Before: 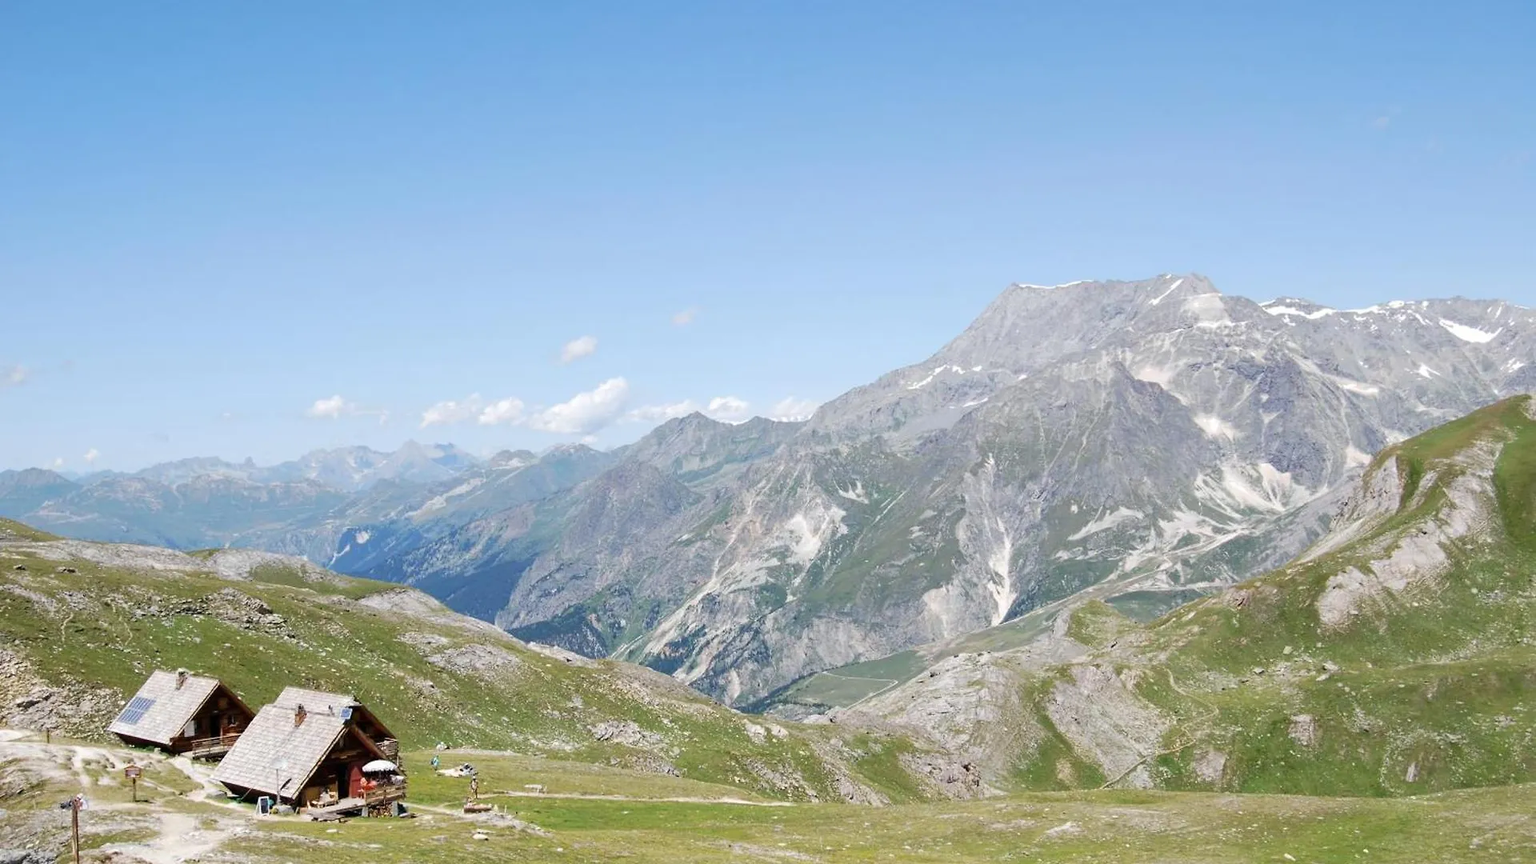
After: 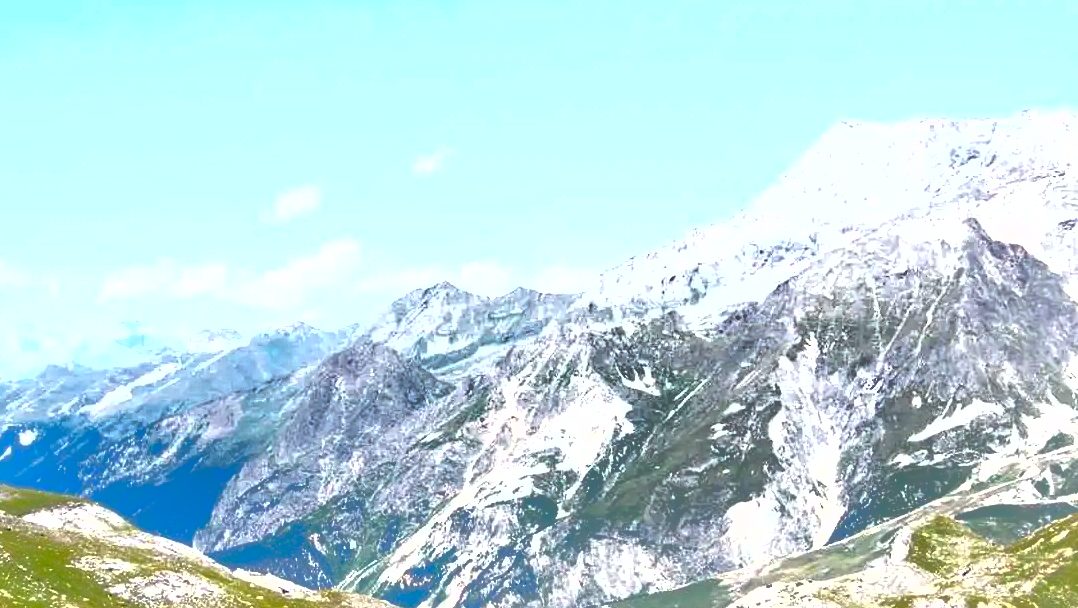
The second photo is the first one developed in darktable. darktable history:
crop and rotate: left 22.218%, top 21.716%, right 21.631%, bottom 21.955%
color balance rgb: shadows lift › chroma 2.058%, shadows lift › hue 219.74°, global offset › luminance -0.302%, global offset › chroma 0.307%, global offset › hue 259.37°, linear chroma grading › global chroma 20.447%, perceptual saturation grading › global saturation 30.148%
exposure: black level correction 0, exposure 1.17 EV, compensate exposure bias true, compensate highlight preservation false
shadows and highlights: shadows 25.37, highlights -69.17, highlights color adjustment 0.172%
